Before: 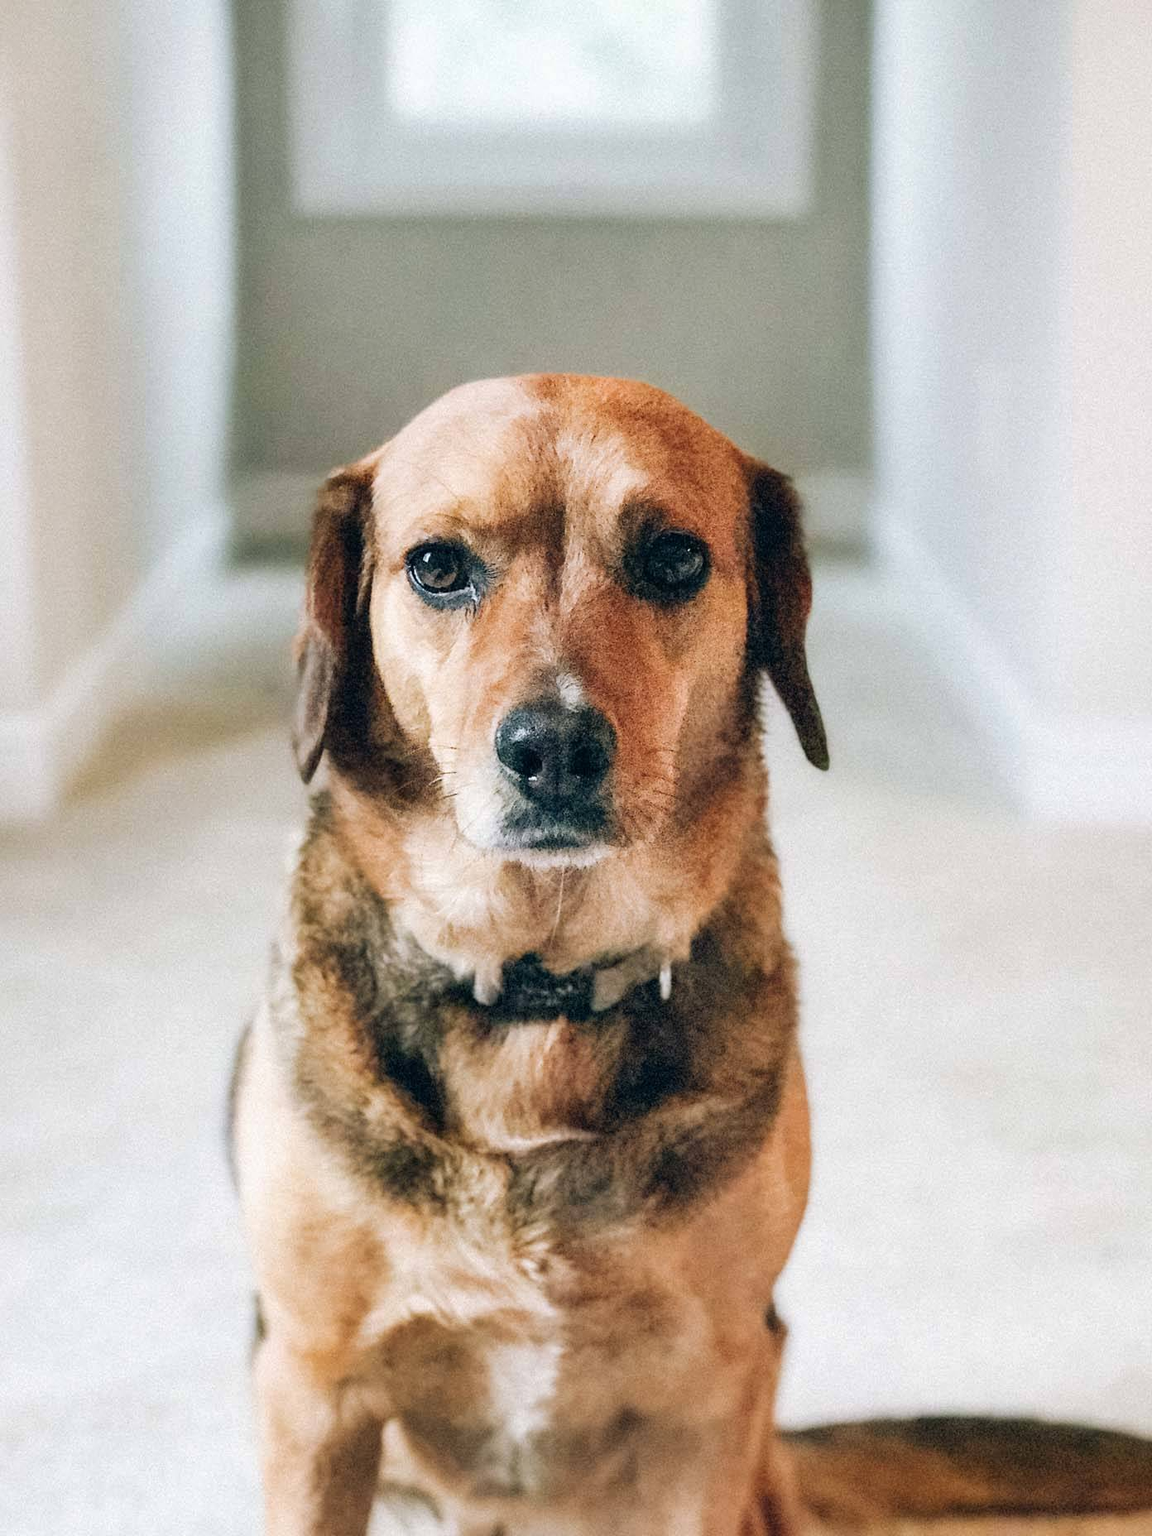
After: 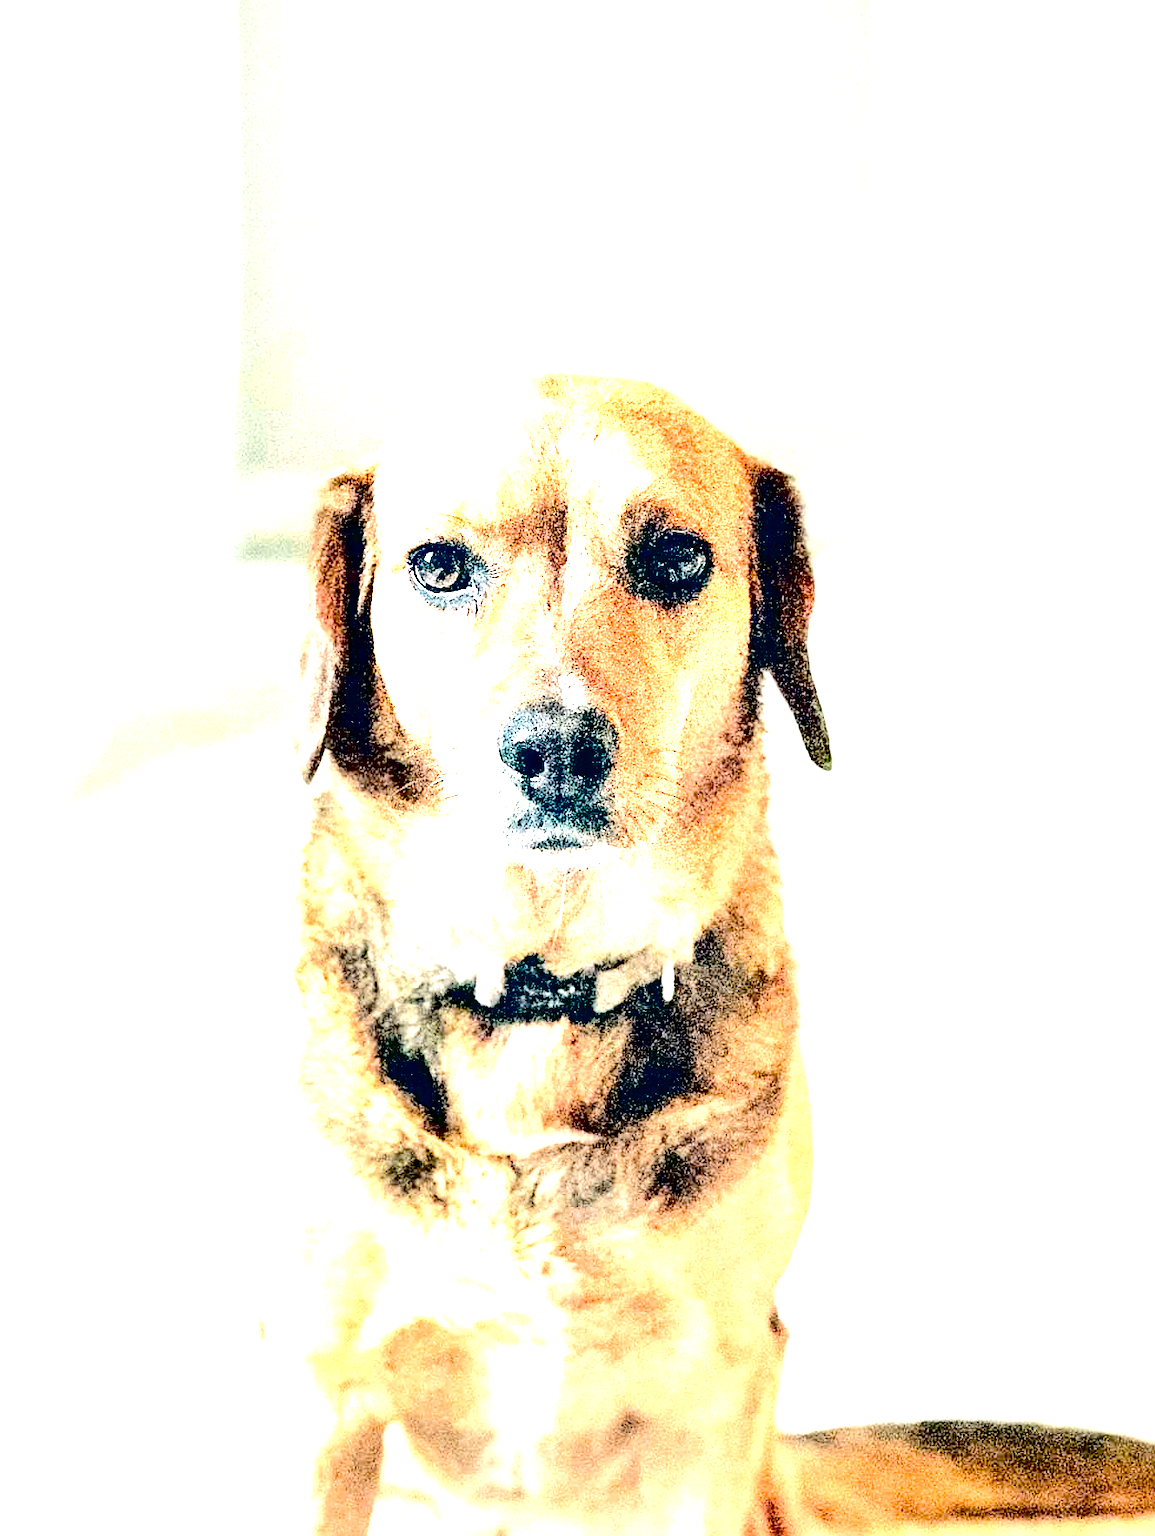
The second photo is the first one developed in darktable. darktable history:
sharpen: on, module defaults
tone curve: curves: ch0 [(0, 0) (0.003, 0.002) (0.011, 0.009) (0.025, 0.019) (0.044, 0.031) (0.069, 0.04) (0.1, 0.059) (0.136, 0.092) (0.177, 0.134) (0.224, 0.192) (0.277, 0.262) (0.335, 0.348) (0.399, 0.446) (0.468, 0.554) (0.543, 0.646) (0.623, 0.731) (0.709, 0.807) (0.801, 0.867) (0.898, 0.931) (1, 1)], color space Lab, independent channels, preserve colors none
tone equalizer: -8 EV -0.723 EV, -7 EV -0.703 EV, -6 EV -0.585 EV, -5 EV -0.365 EV, -3 EV 0.366 EV, -2 EV 0.6 EV, -1 EV 0.697 EV, +0 EV 0.765 EV
contrast brightness saturation: saturation -0.104
exposure: black level correction 0.015, exposure 1.789 EV, compensate highlight preservation false
crop: top 0.205%, bottom 0.156%
local contrast: mode bilateral grid, contrast 10, coarseness 25, detail 111%, midtone range 0.2
